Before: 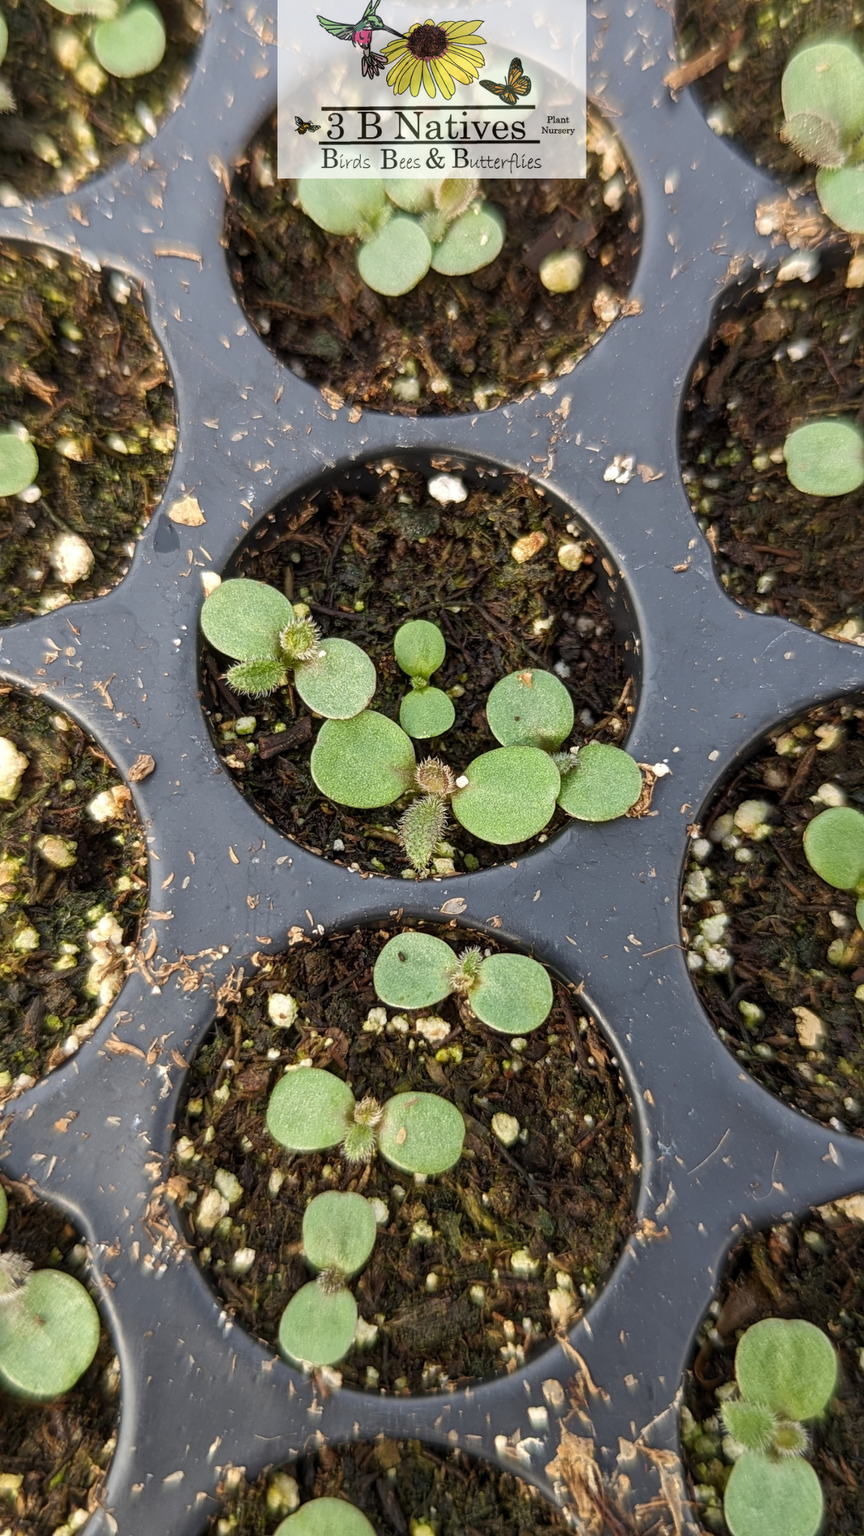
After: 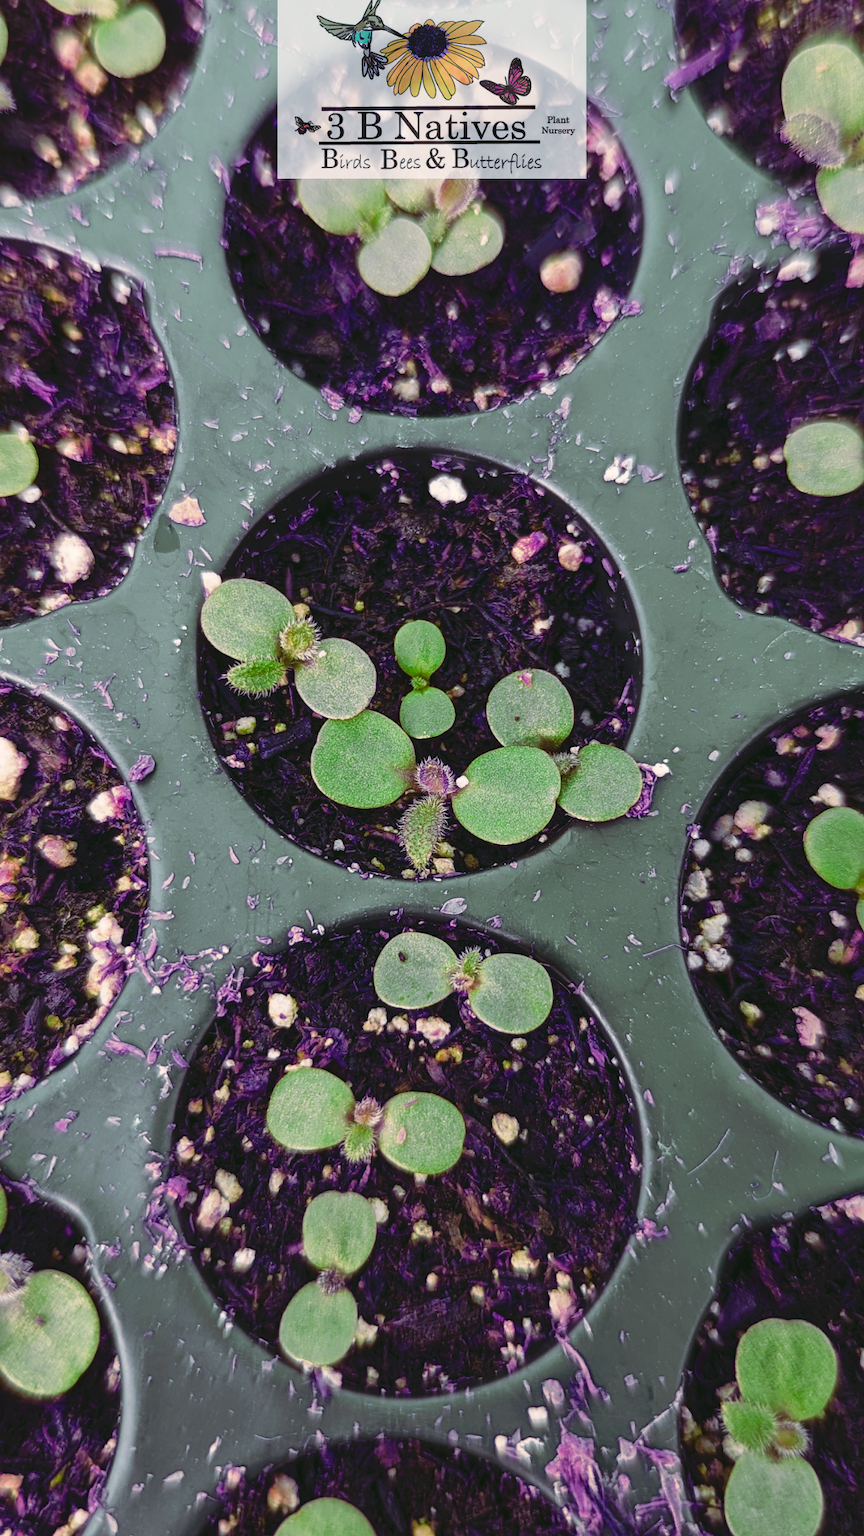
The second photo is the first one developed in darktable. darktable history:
tone curve: curves: ch0 [(0, 0) (0.003, 0.026) (0.011, 0.024) (0.025, 0.022) (0.044, 0.031) (0.069, 0.067) (0.1, 0.094) (0.136, 0.102) (0.177, 0.14) (0.224, 0.189) (0.277, 0.238) (0.335, 0.325) (0.399, 0.379) (0.468, 0.453) (0.543, 0.528) (0.623, 0.609) (0.709, 0.695) (0.801, 0.793) (0.898, 0.898) (1, 1)], preserve colors none
color look up table: target L [87.08, 84.26, 57.29, 77.81, 62.37, 34.13, 79.53, 58.73, 64.85, 36.8, 62.18, 56.64, 45.62, 13.72, 40.86, 20.88, 17.16, 58.46, 58.48, 55.69, 43.98, 70.49, 44.74, 62.82, 73.58, 57.41, 30.63, 48.35, 38.49, 13.53, 87.28, 81.97, 83.4, 62.56, 70.5, 89.43, 62.49, 52.34, 43.87, 70.08, 28.72, 40.3, 15.24, 94.97, 91.53, 78.18, 83.01, 61.46, 27.39], target a [-19.3, 1.798, 52.08, -47.17, 18.92, 60.2, -3.223, -54.71, 5.942, 50.86, -23.35, -18.54, -41.66, 36.17, -4.077, 31.07, 0.572, 55.88, 22.26, 32.99, 63.7, -25.51, 71.28, -20.11, -37.19, -36.36, 46.8, -26.96, -20.11, 27.72, -5.395, -24.41, -20.39, -34.77, -28.96, -32.18, -35.08, -2.865, -13.93, -32.12, -19.74, -21.21, -1.141, -6.657, -39.21, -10.42, -62.19, -19.74, -0.889], target b [32.72, 80.09, 49.18, 73.46, -29.73, -55.81, 22.12, 46.78, -15.26, 0.221, 58.28, 22.3, 26.74, -44.06, 36.78, 3.316, 22.37, 4.195, -49.82, -35.01, 19.36, -7.423, -56.86, -37.25, -14.52, -10.91, -31.32, -11.99, -8.554, -33.15, -4.982, -6.57, -2.433, -10.18, -8.259, -9.124, -10.93, -4.988, -1.877, -7.798, -4.979, -4.431, -0.342, 18.59, 52.46, 60.58, 67.74, 37.58, 20.81], num patches 49
